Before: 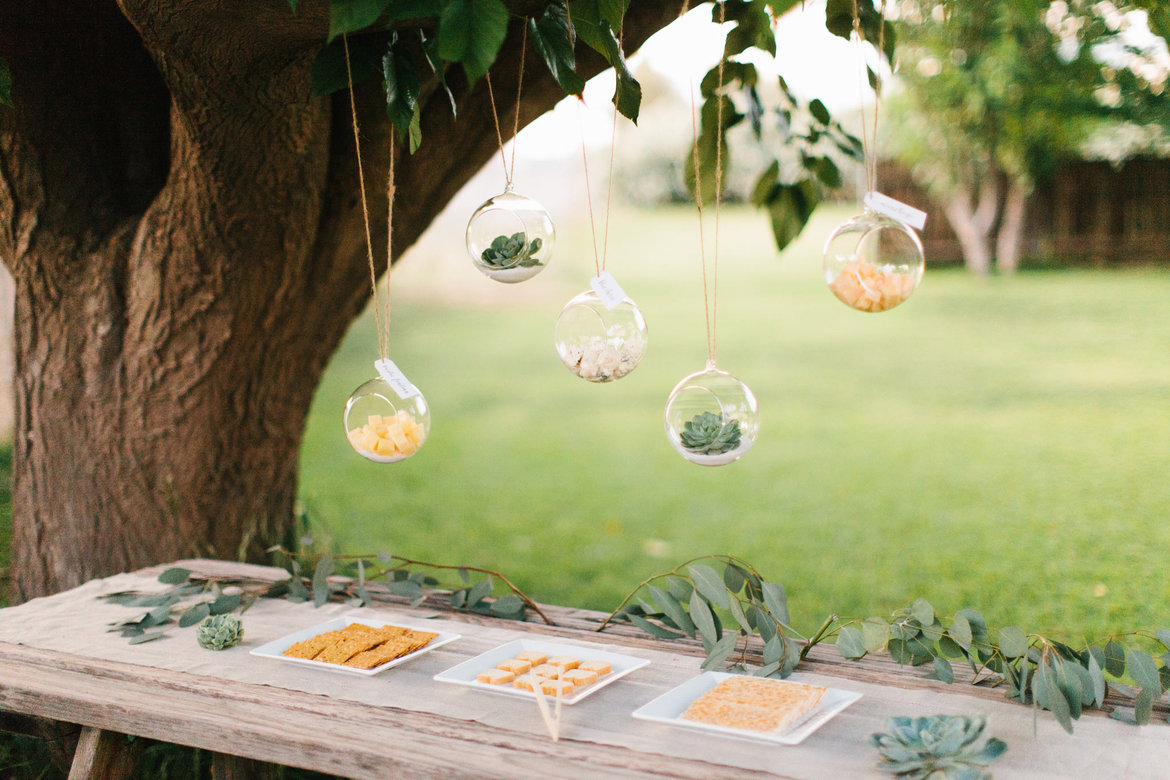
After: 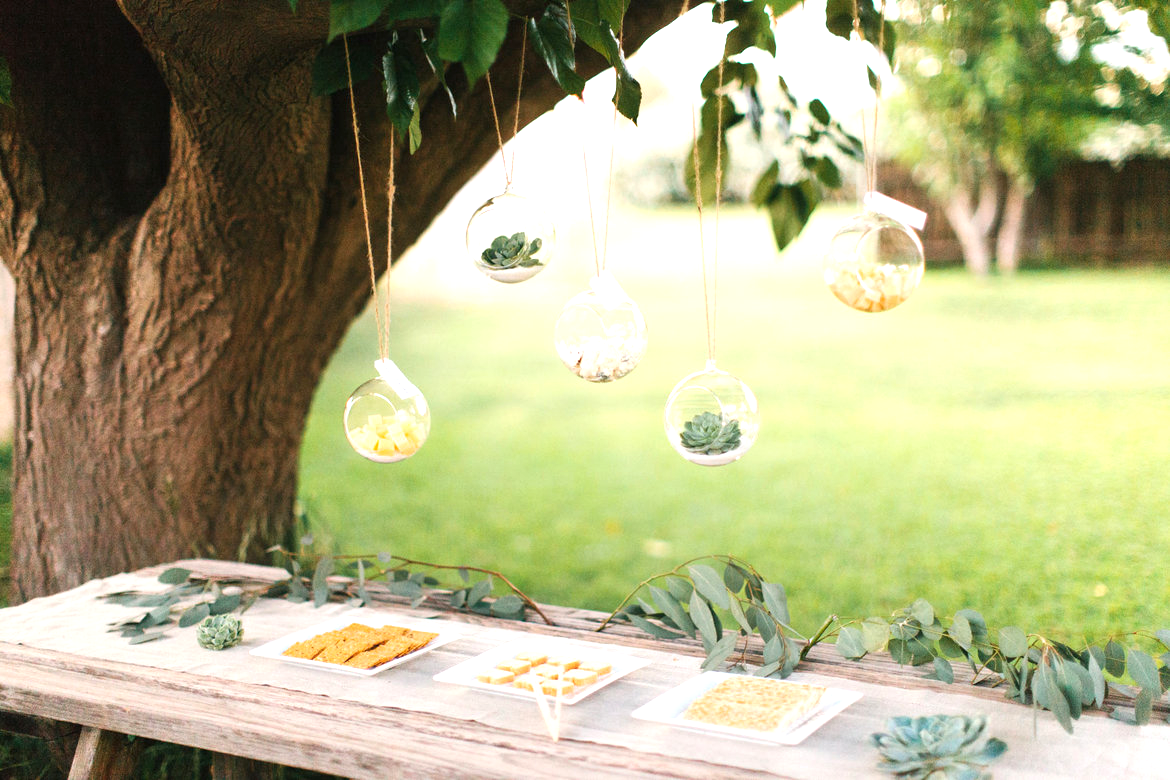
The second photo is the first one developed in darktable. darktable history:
exposure: exposure 0.638 EV, compensate exposure bias true, compensate highlight preservation false
